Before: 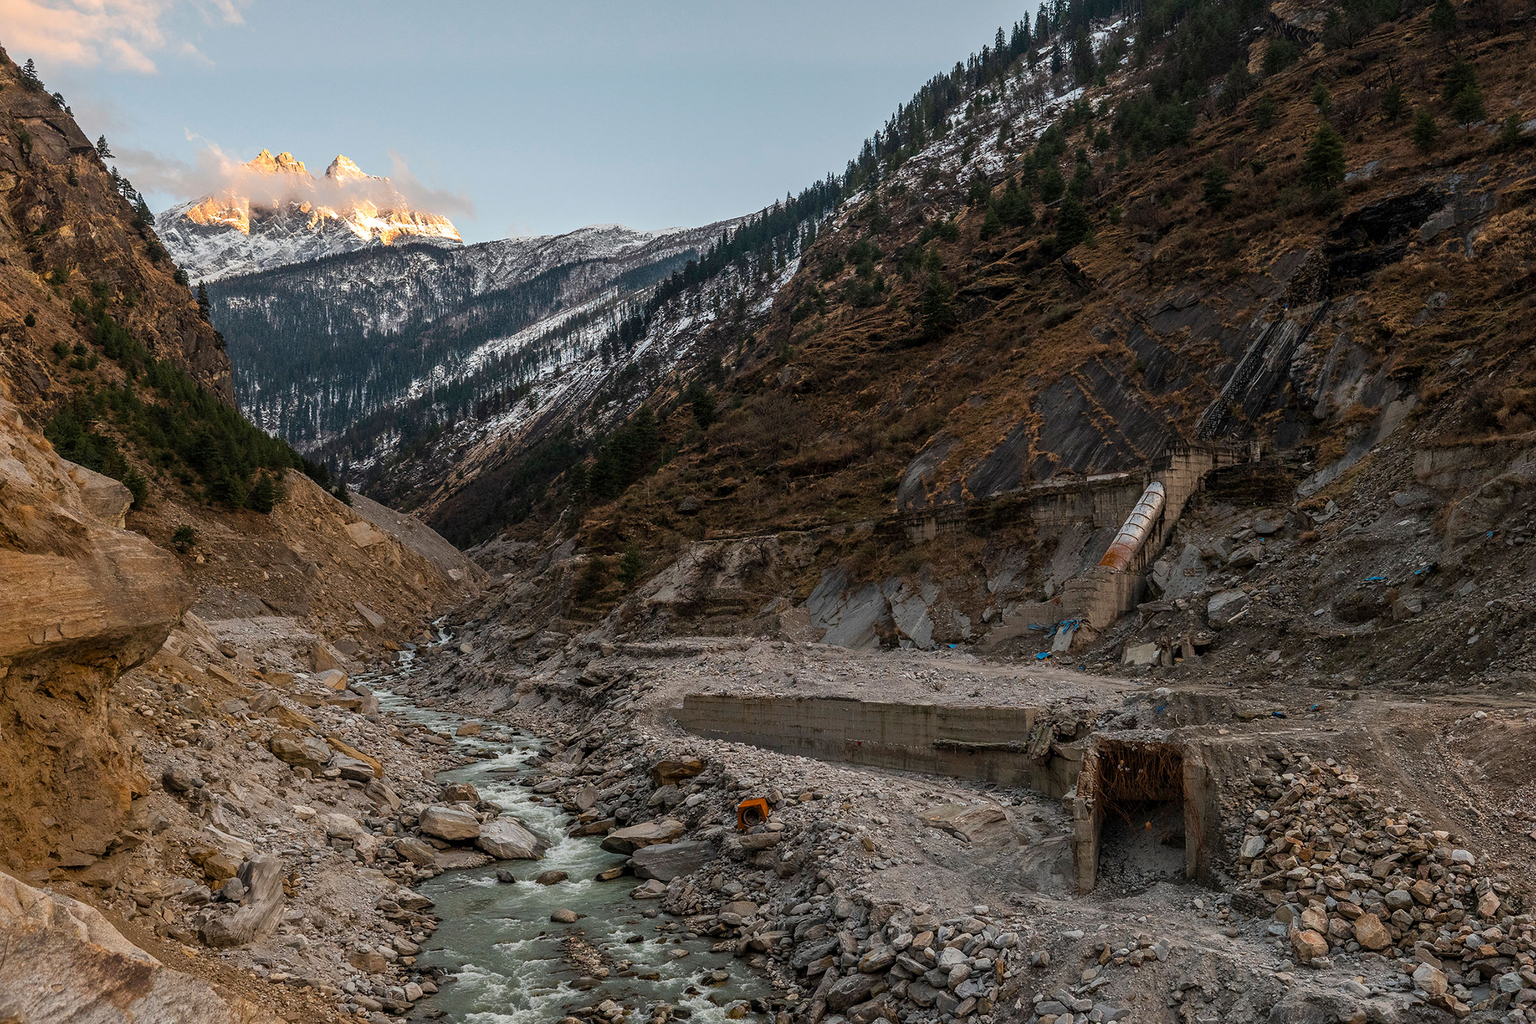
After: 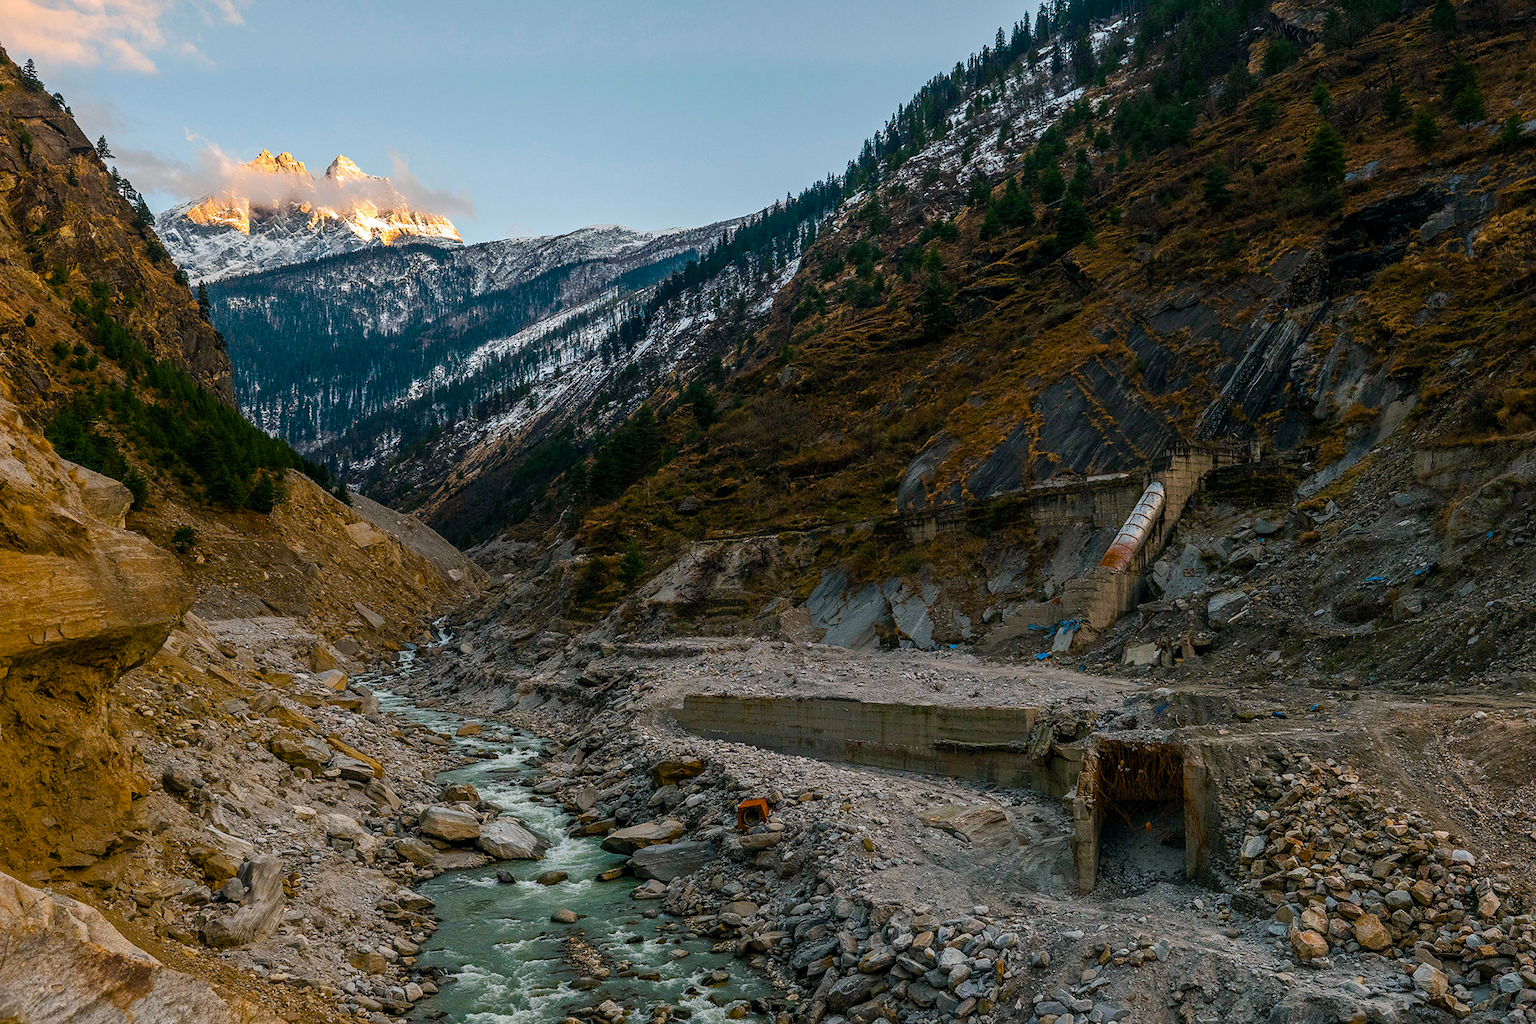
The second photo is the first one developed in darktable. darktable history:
color balance rgb: power › luminance -7.749%, power › chroma 1.096%, power › hue 215.47°, linear chroma grading › shadows -2.871%, linear chroma grading › highlights -3.842%, perceptual saturation grading › global saturation 19.941%, perceptual saturation grading › highlights -25.894%, perceptual saturation grading › shadows 49.299%, global vibrance 41.276%
